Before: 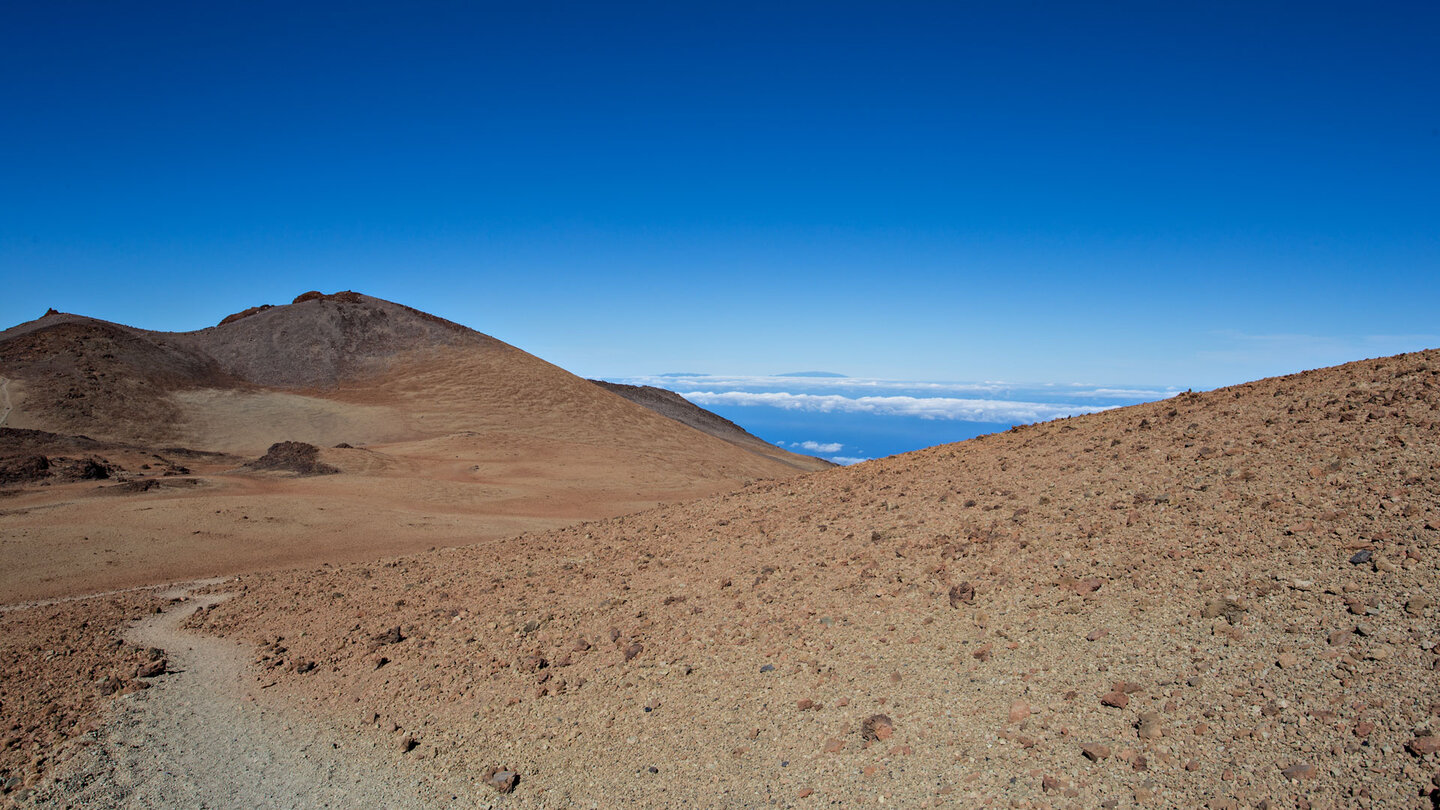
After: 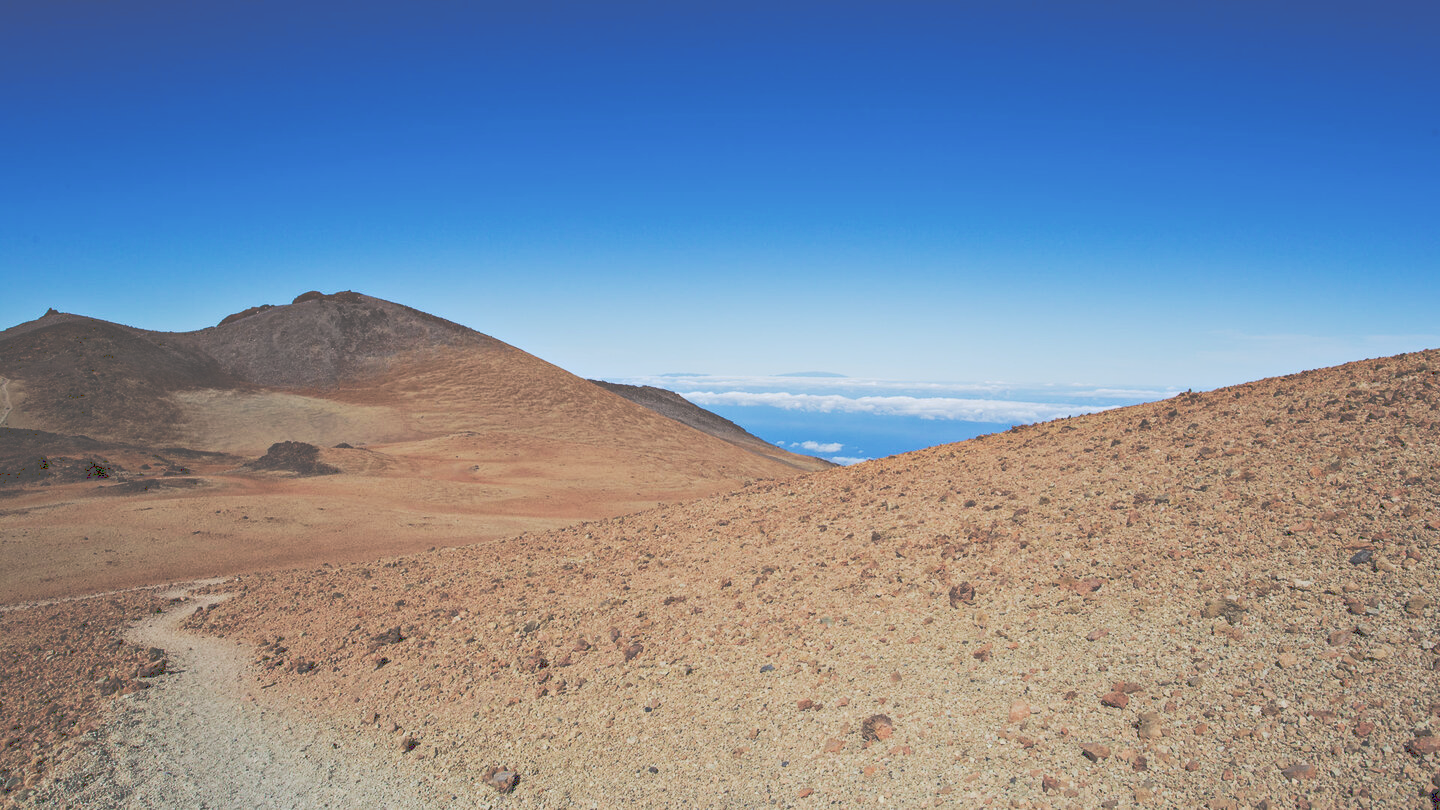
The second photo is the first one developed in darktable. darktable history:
tone curve: curves: ch0 [(0, 0) (0.003, 0.301) (0.011, 0.302) (0.025, 0.307) (0.044, 0.313) (0.069, 0.316) (0.1, 0.322) (0.136, 0.325) (0.177, 0.341) (0.224, 0.358) (0.277, 0.386) (0.335, 0.429) (0.399, 0.486) (0.468, 0.556) (0.543, 0.644) (0.623, 0.728) (0.709, 0.796) (0.801, 0.854) (0.898, 0.908) (1, 1)], preserve colors none
